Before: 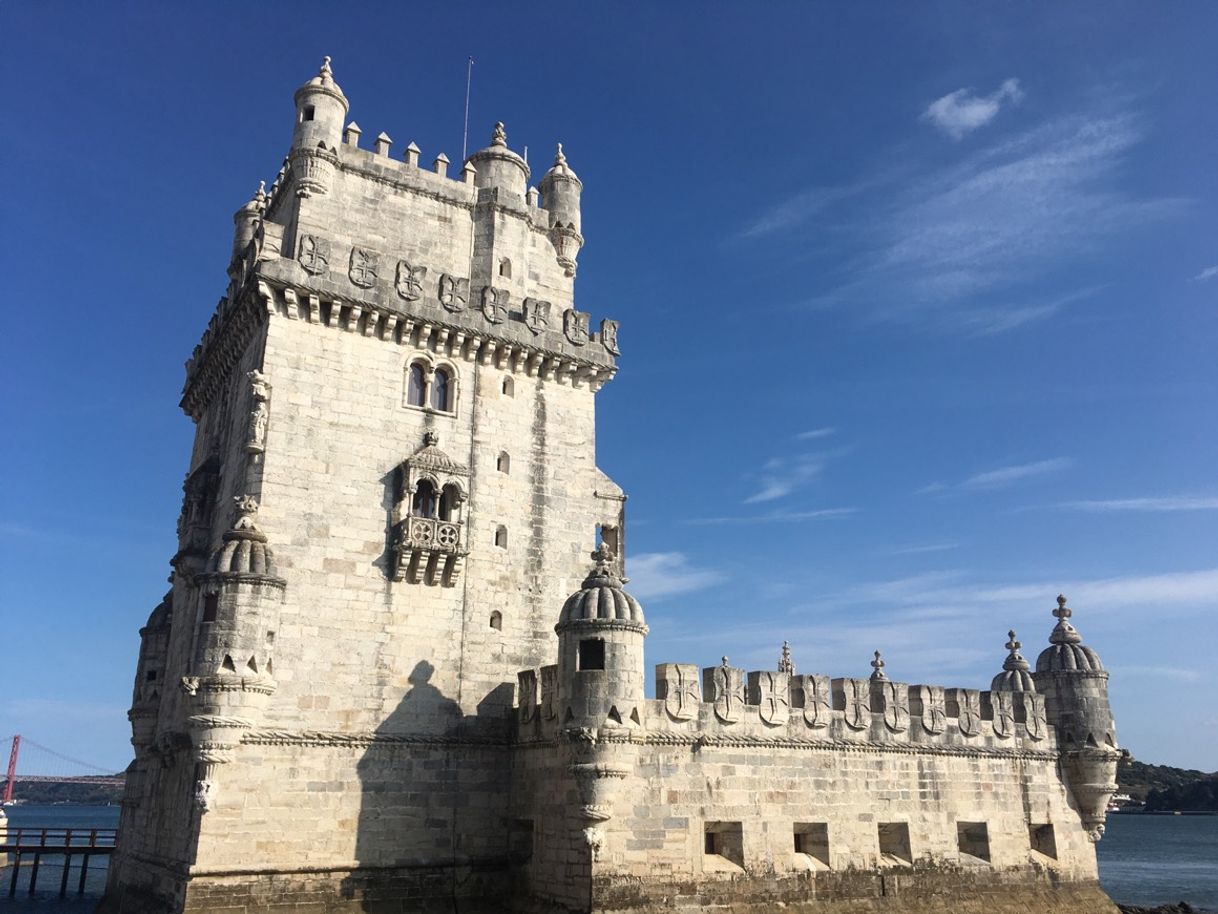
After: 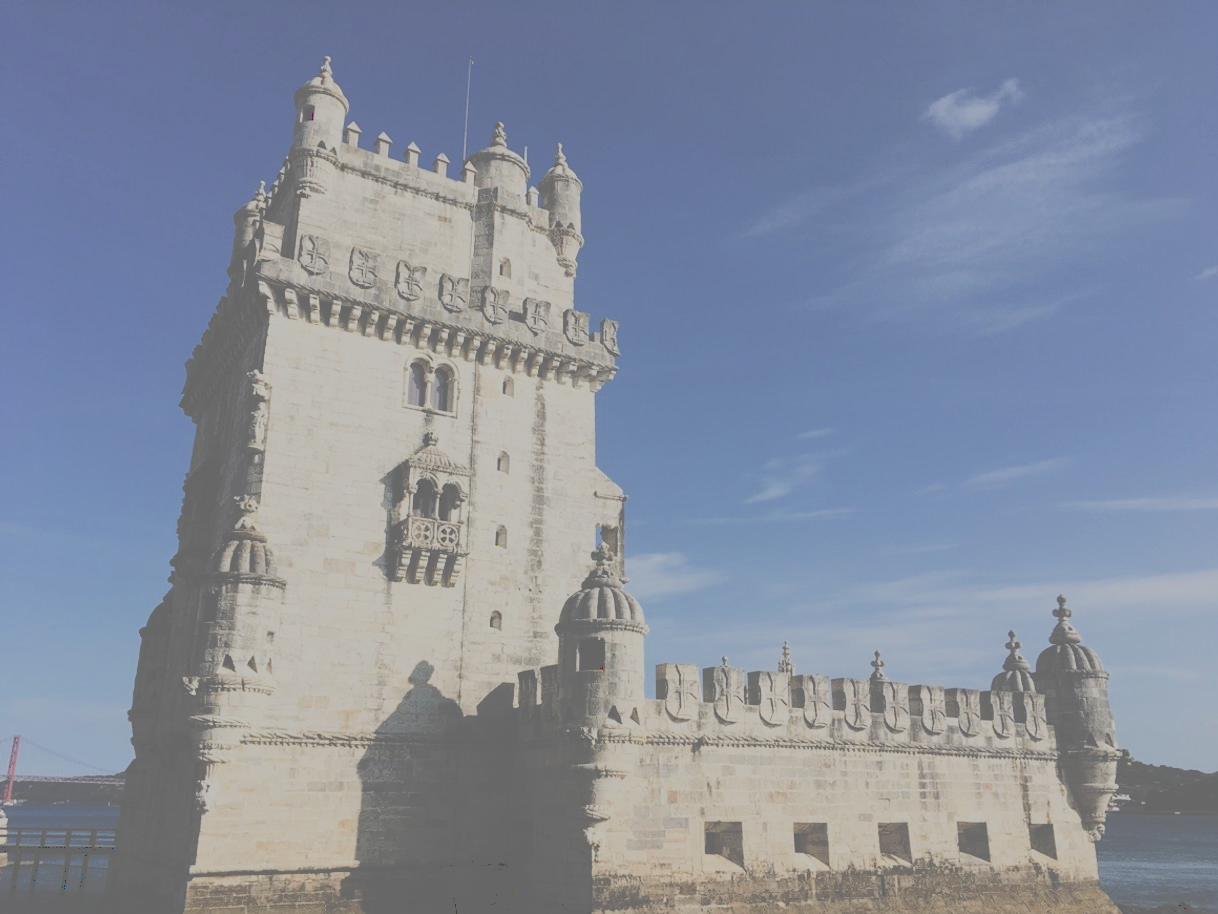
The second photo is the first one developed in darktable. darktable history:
filmic rgb: black relative exposure -7.15 EV, white relative exposure 5.36 EV, hardness 3.02, color science v6 (2022)
tone curve: curves: ch0 [(0, 0) (0.003, 0.43) (0.011, 0.433) (0.025, 0.434) (0.044, 0.436) (0.069, 0.439) (0.1, 0.442) (0.136, 0.446) (0.177, 0.449) (0.224, 0.454) (0.277, 0.462) (0.335, 0.488) (0.399, 0.524) (0.468, 0.566) (0.543, 0.615) (0.623, 0.666) (0.709, 0.718) (0.801, 0.761) (0.898, 0.801) (1, 1)], preserve colors none
exposure: exposure 0.02 EV, compensate highlight preservation false
